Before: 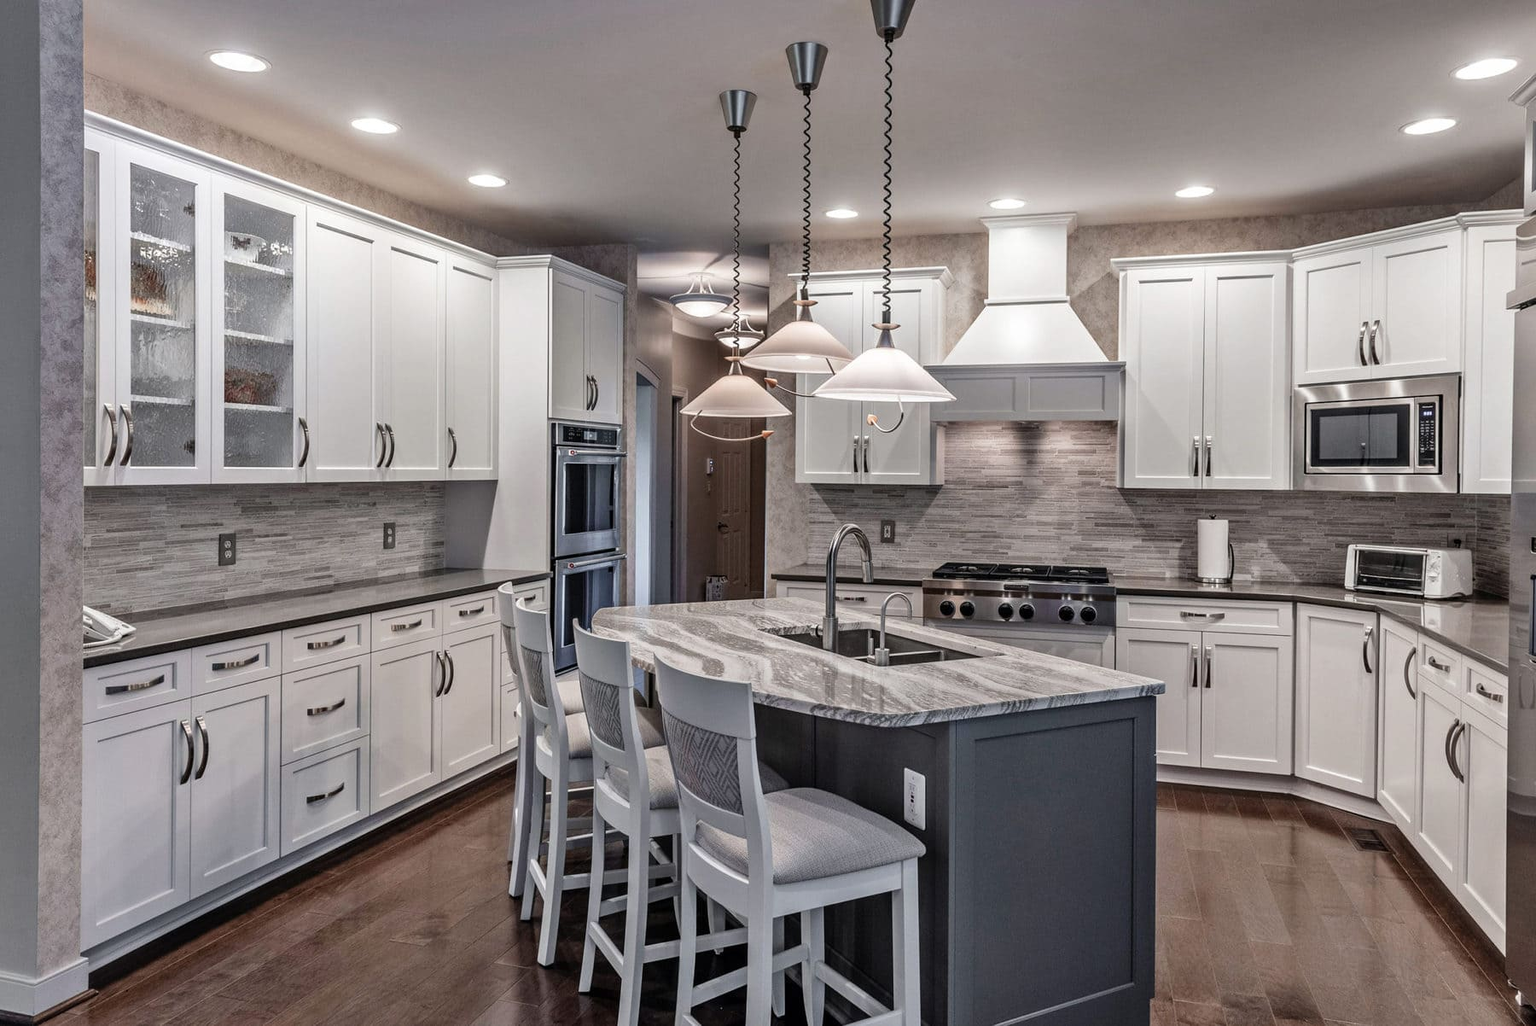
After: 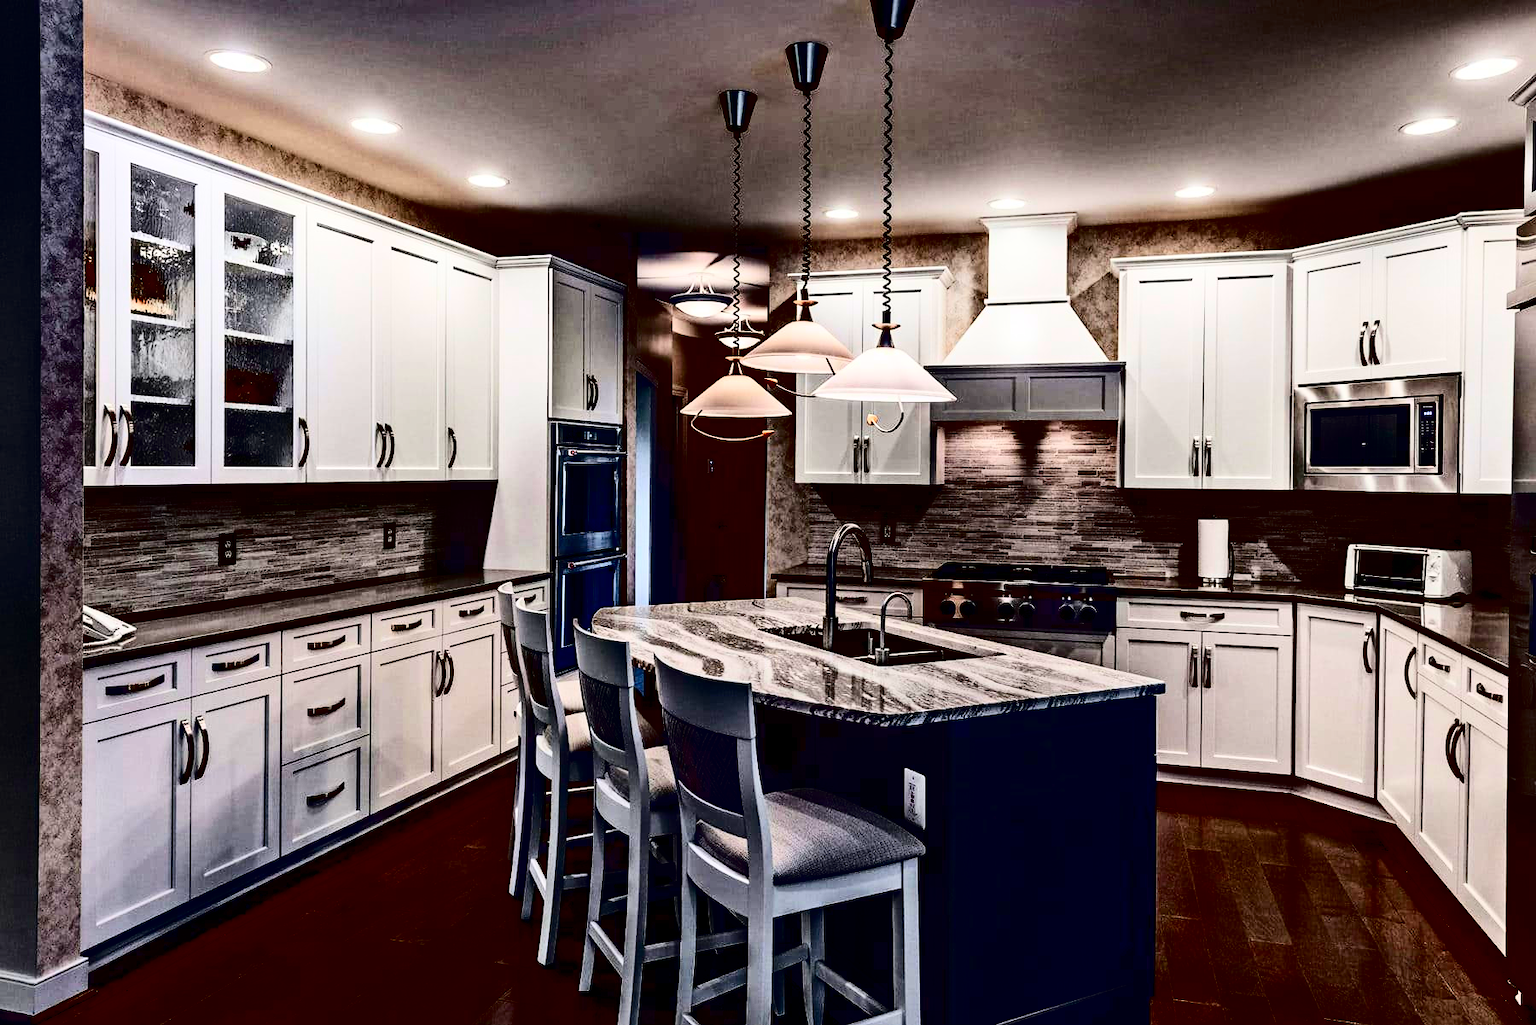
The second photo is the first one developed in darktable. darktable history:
color balance rgb: perceptual saturation grading › global saturation 20%, perceptual saturation grading › highlights -25%, perceptual saturation grading › shadows 50%
contrast brightness saturation: contrast 0.77, brightness -1, saturation 1
